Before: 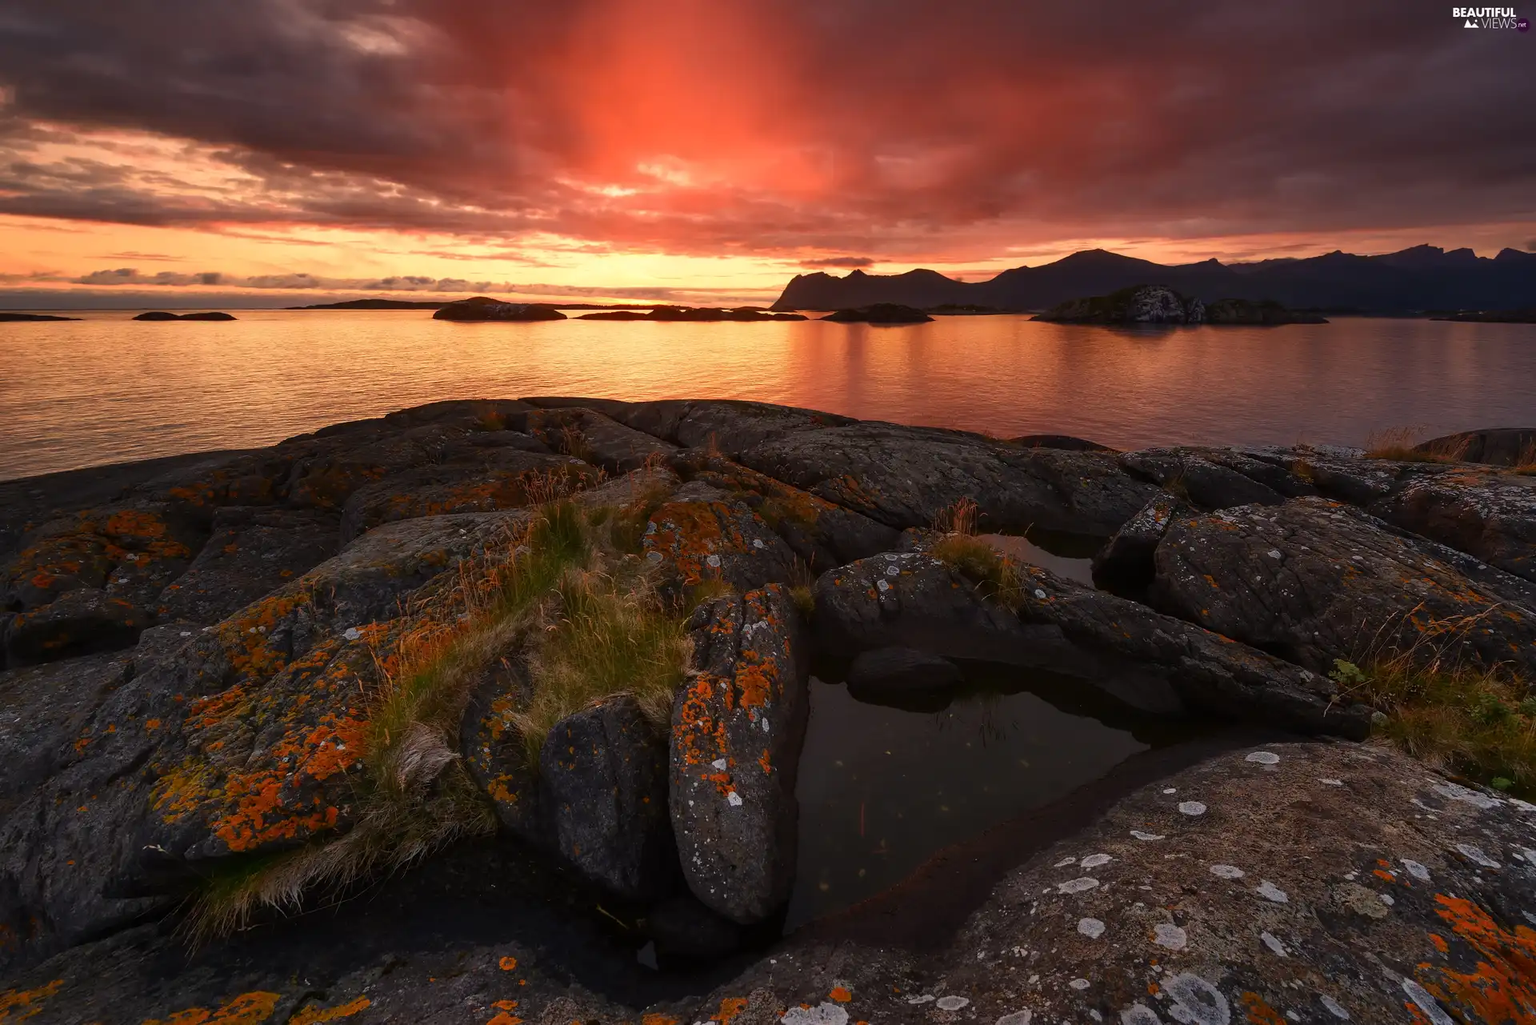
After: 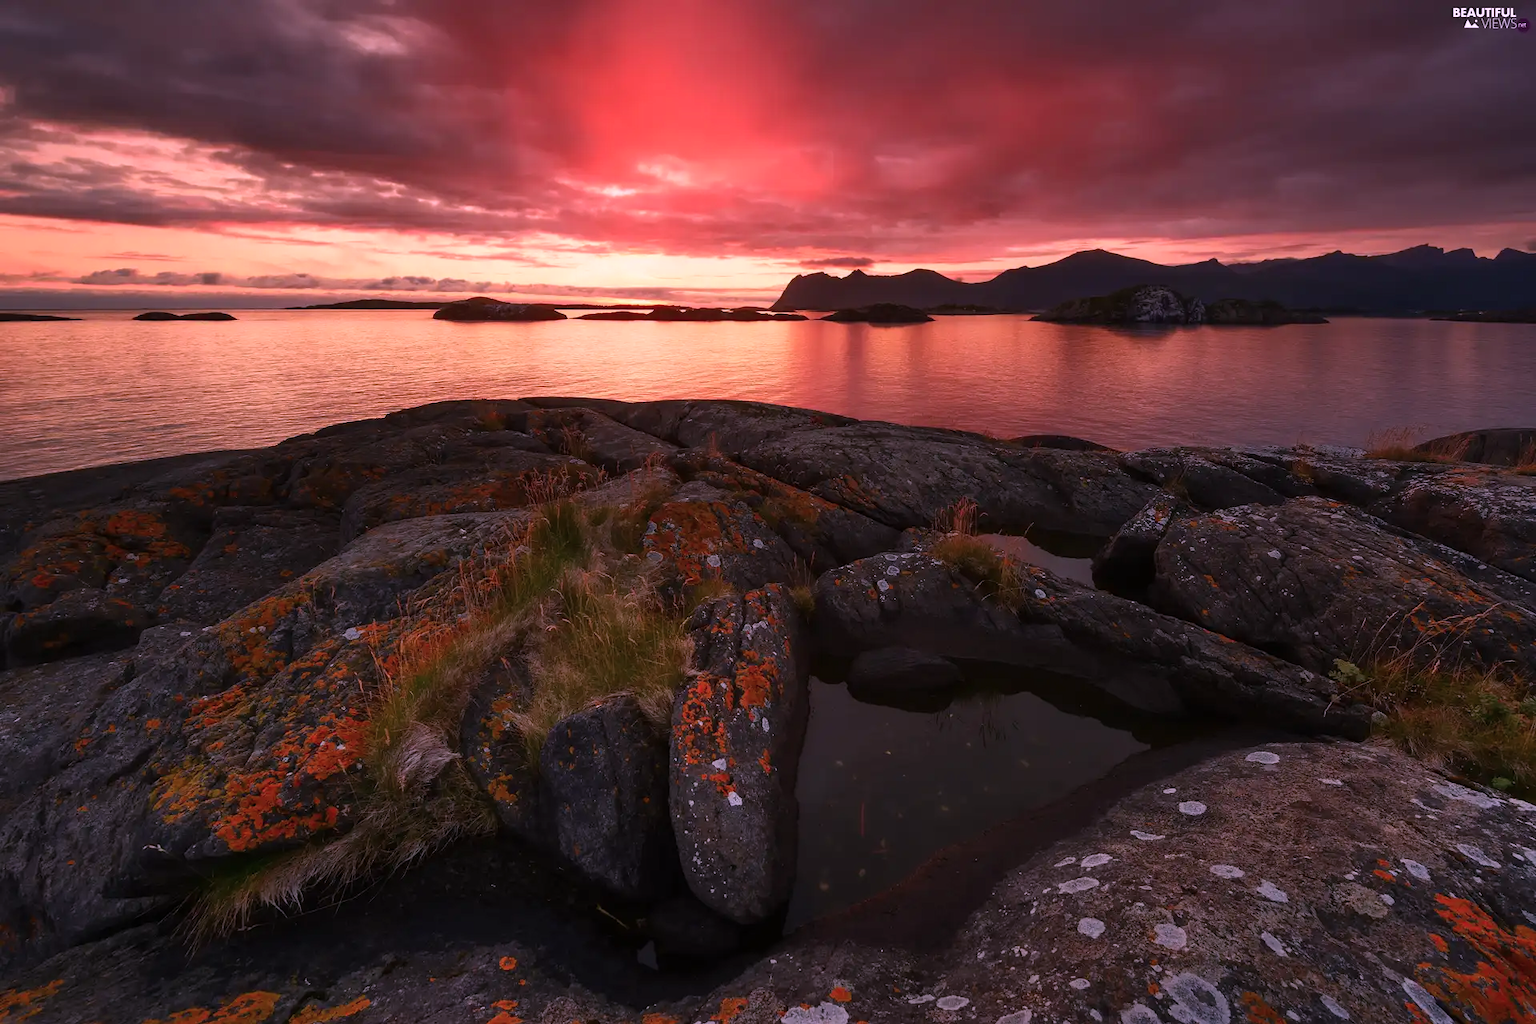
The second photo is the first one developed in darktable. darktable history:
color correction: highlights a* 15.86, highlights b* -20.83
